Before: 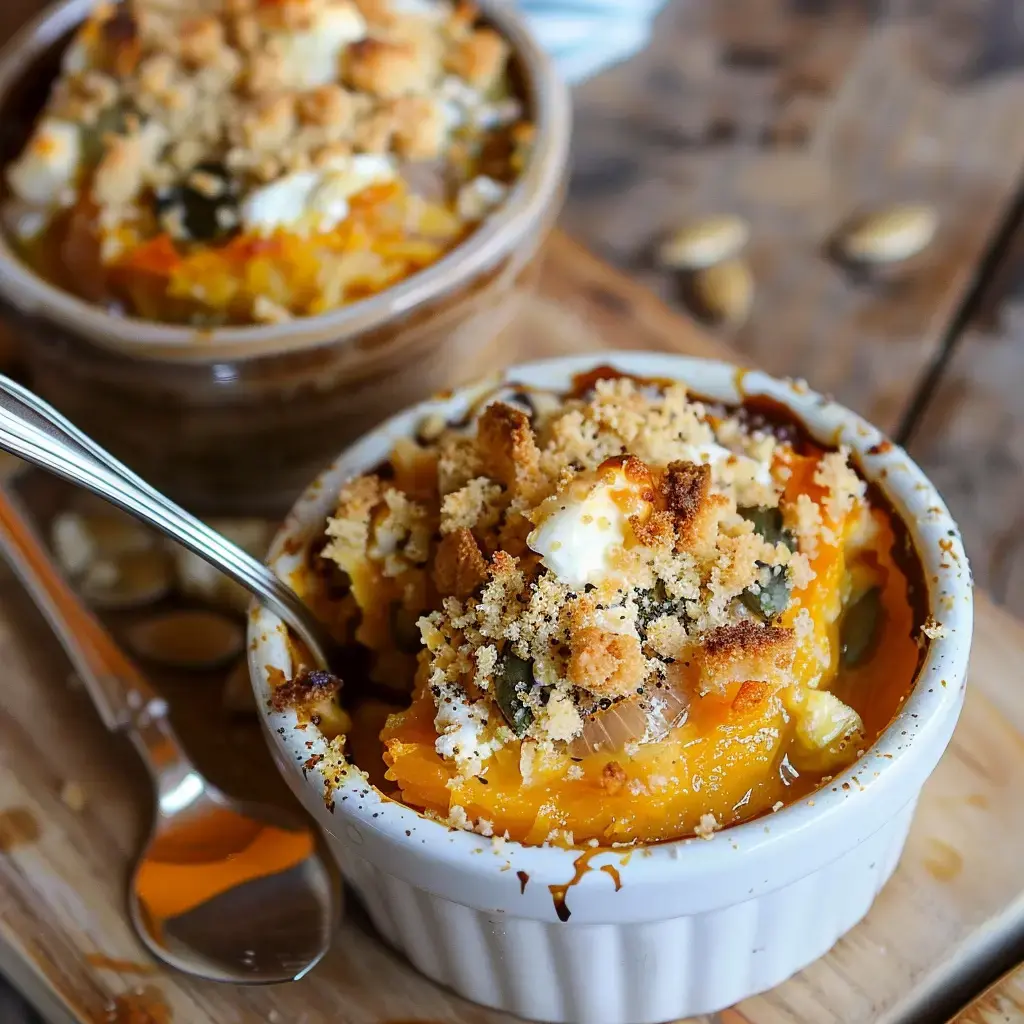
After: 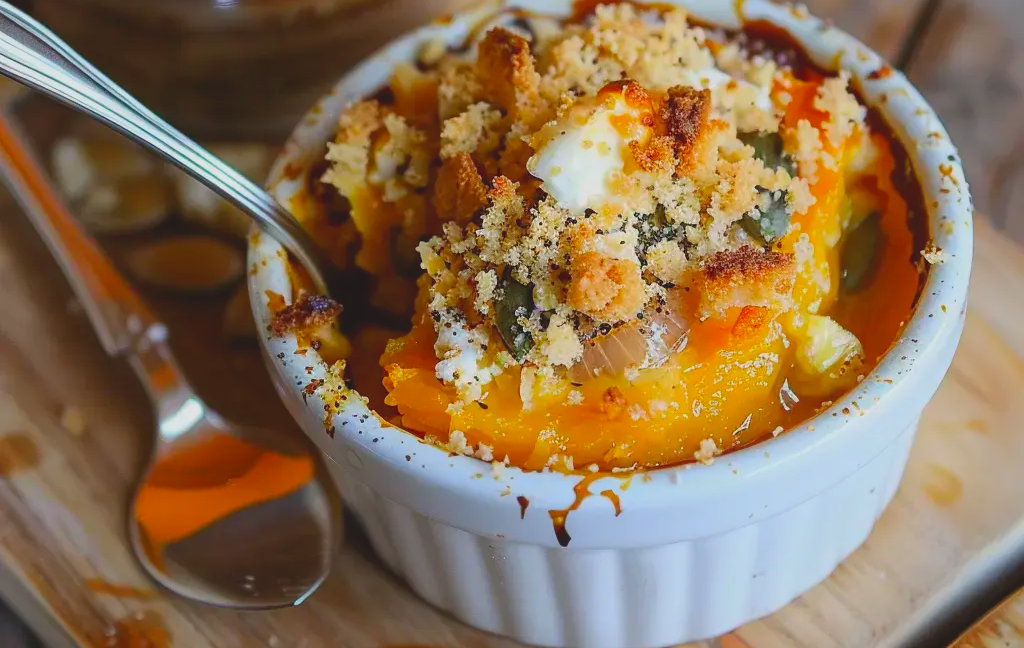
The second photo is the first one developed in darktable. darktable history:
crop and rotate: top 36.685%
tone equalizer: on, module defaults
shadows and highlights: shadows -22.48, highlights 47.35, soften with gaussian
contrast brightness saturation: contrast -0.196, saturation 0.187
